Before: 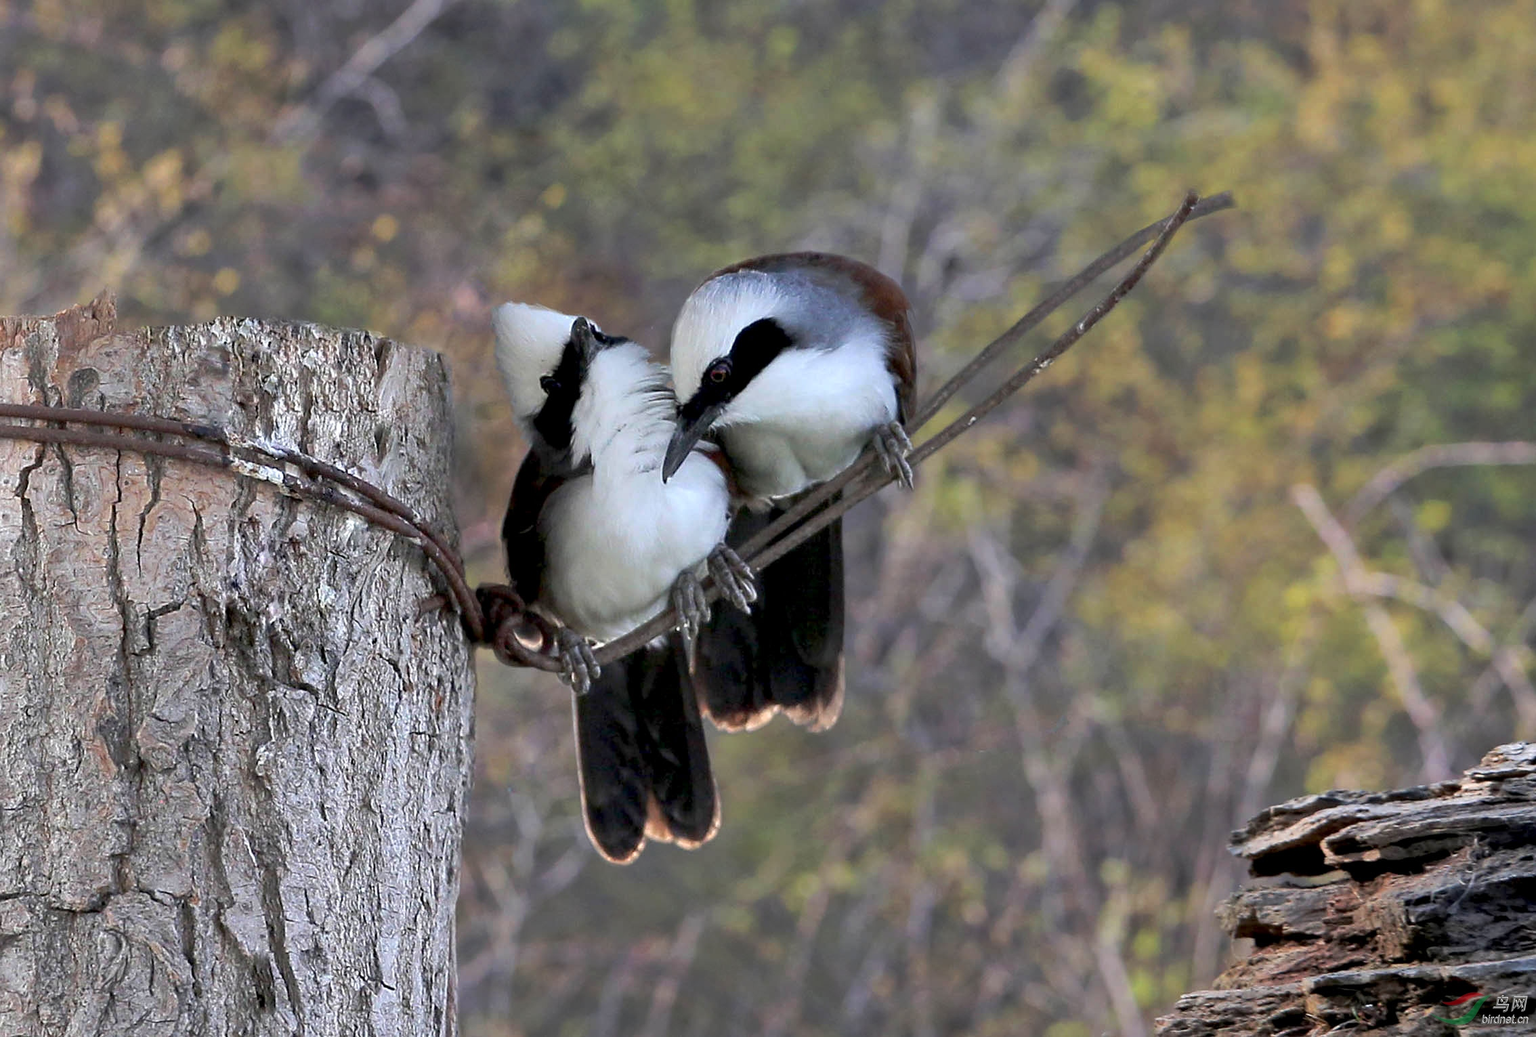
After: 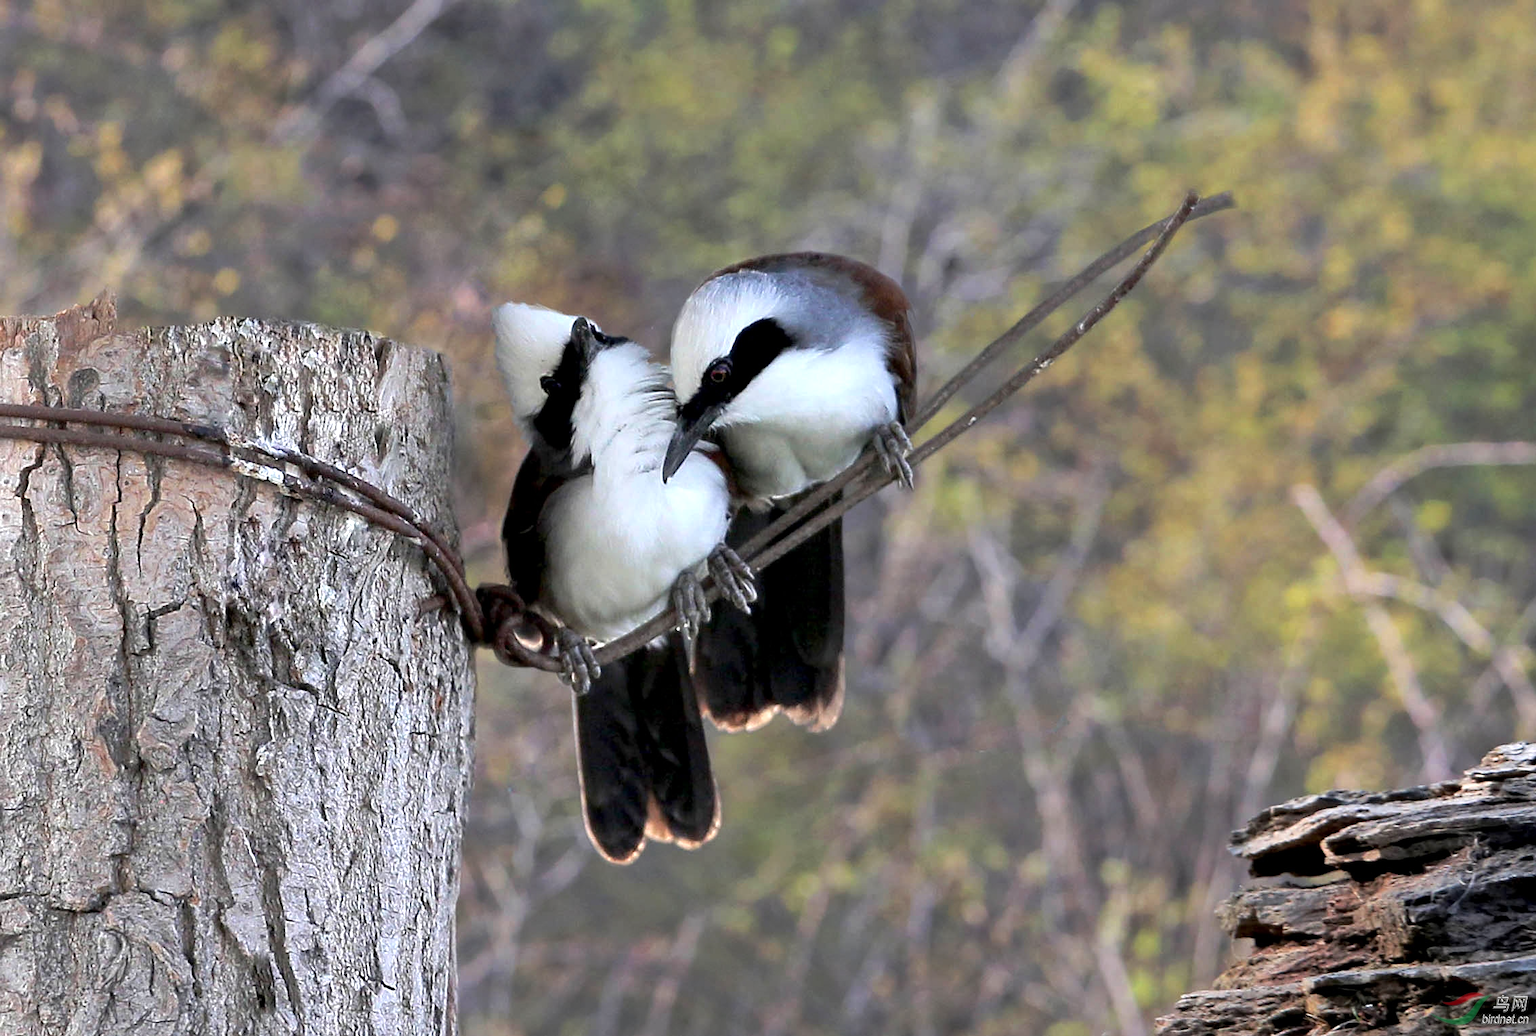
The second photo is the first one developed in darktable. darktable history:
tone equalizer: -8 EV -0.437 EV, -7 EV -0.376 EV, -6 EV -0.304 EV, -5 EV -0.215 EV, -3 EV 0.223 EV, -2 EV 0.326 EV, -1 EV 0.387 EV, +0 EV 0.419 EV, mask exposure compensation -0.494 EV
